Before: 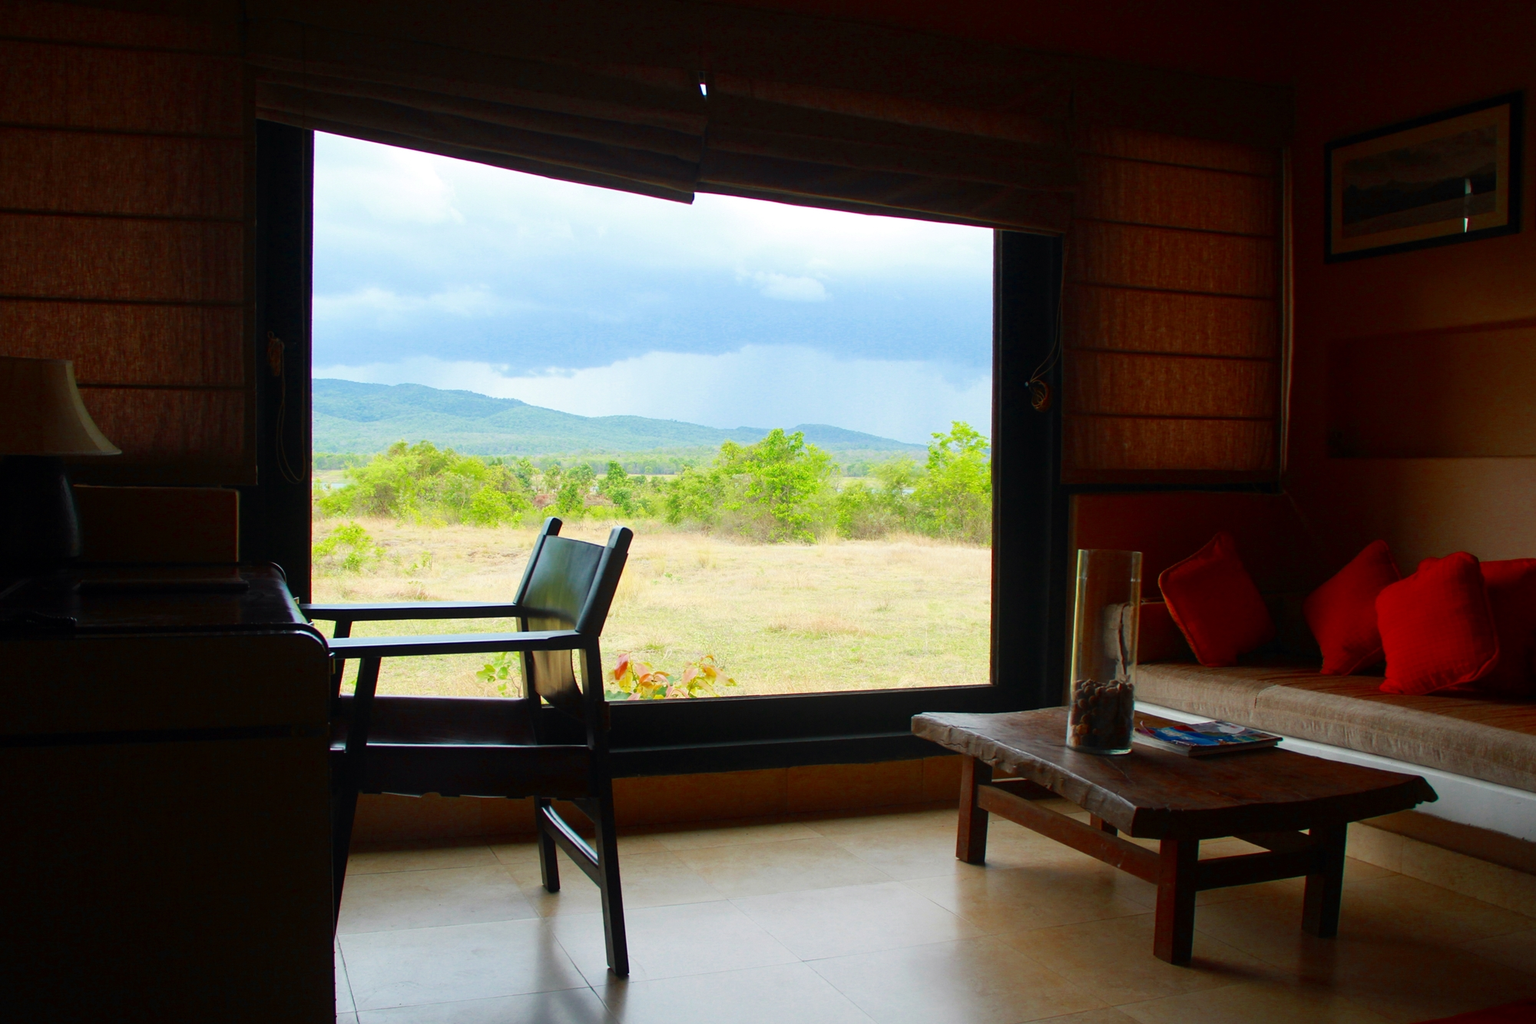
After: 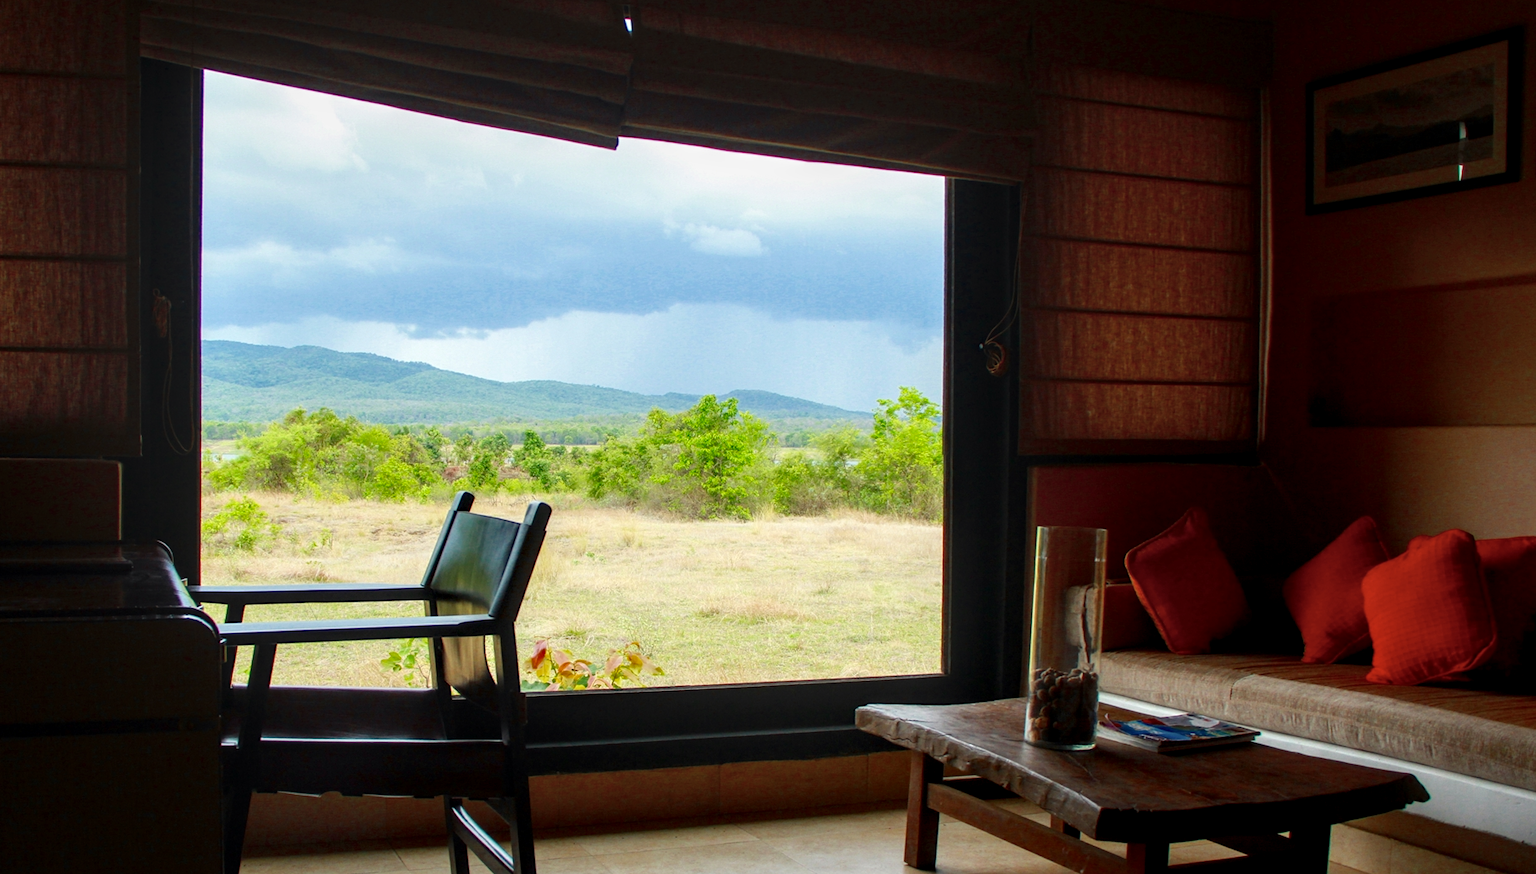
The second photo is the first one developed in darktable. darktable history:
local contrast: detail 150%
crop: left 8.315%, top 6.546%, bottom 15.195%
